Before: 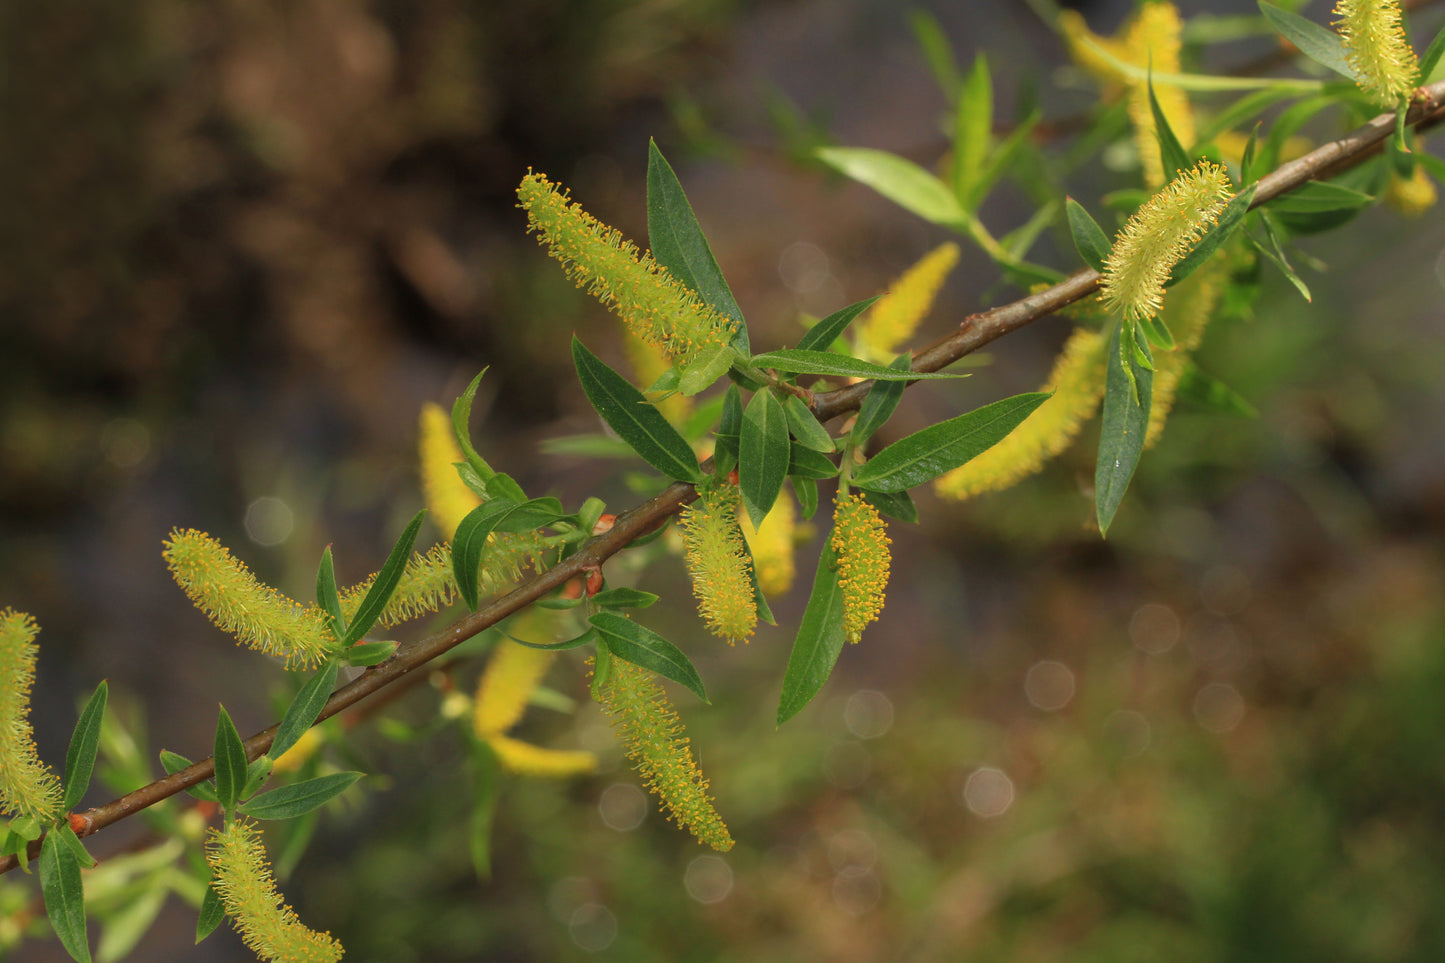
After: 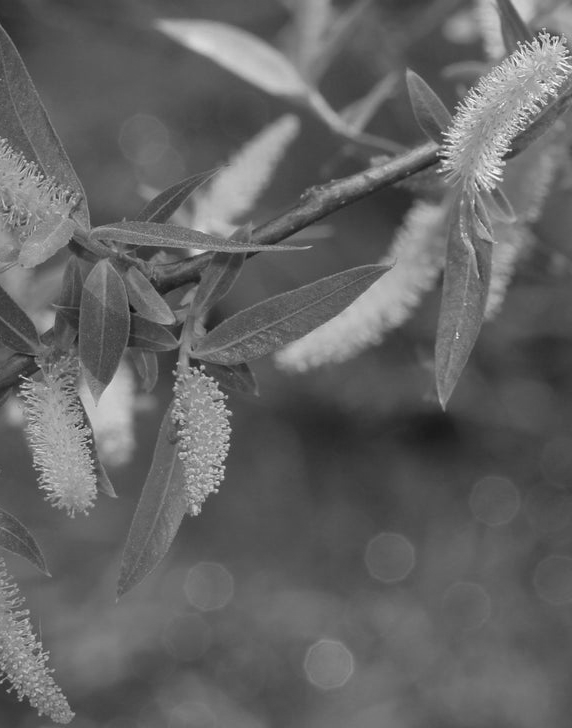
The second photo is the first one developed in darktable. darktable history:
monochrome: on, module defaults
crop: left 45.721%, top 13.393%, right 14.118%, bottom 10.01%
